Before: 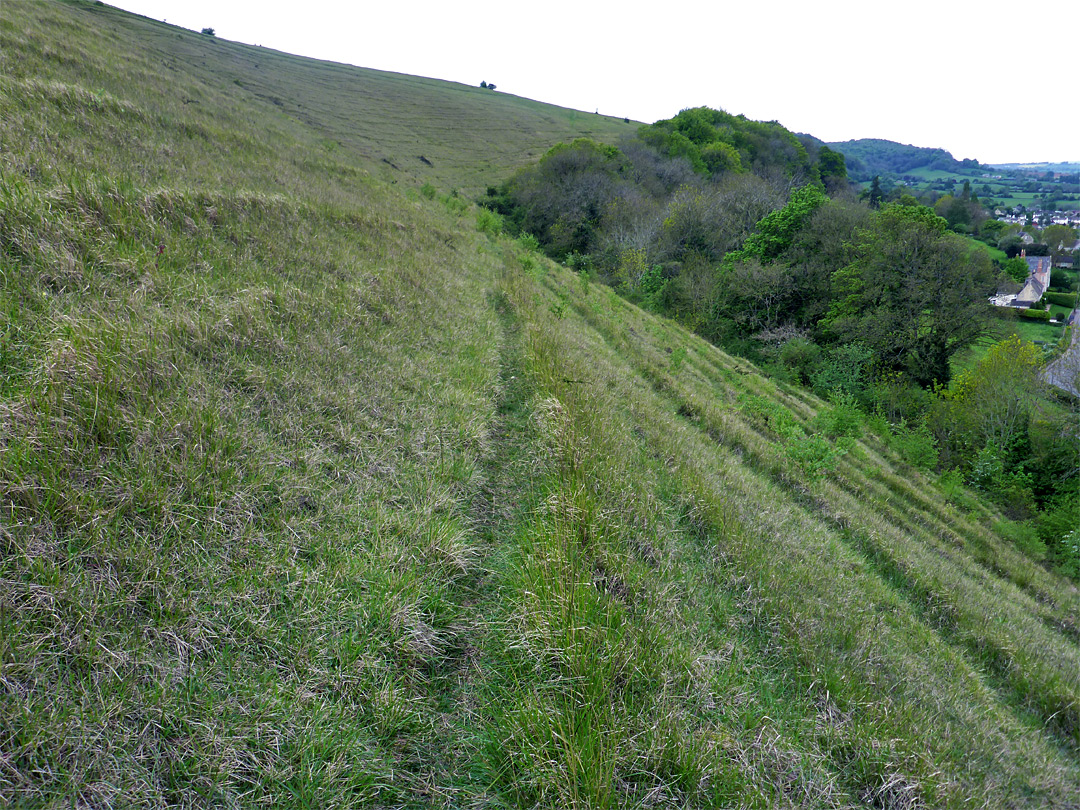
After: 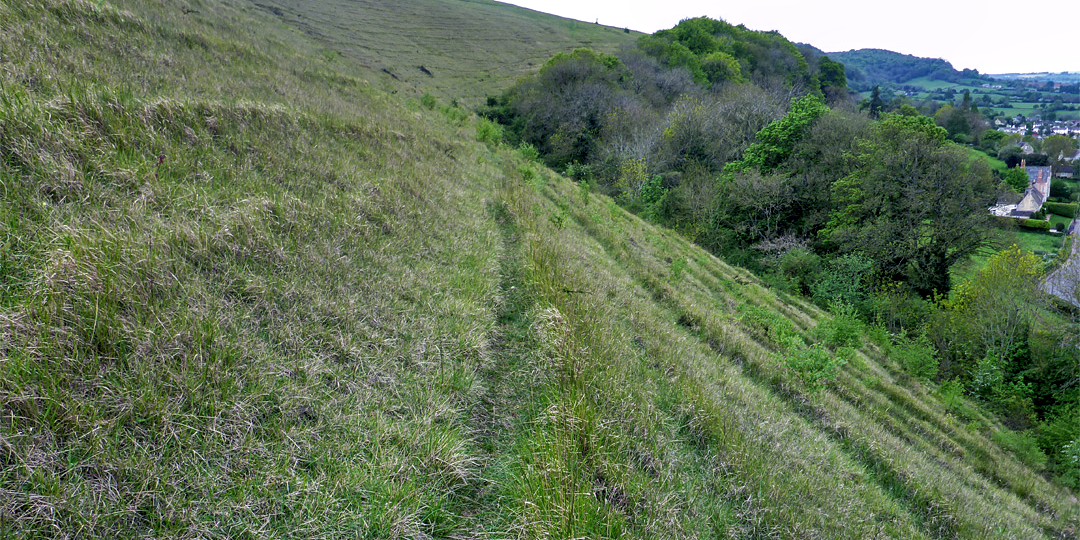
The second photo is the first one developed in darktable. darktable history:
shadows and highlights: shadows 32.83, highlights -47.7, soften with gaussian
white balance: red 1.009, blue 1.027
local contrast: on, module defaults
crop: top 11.166%, bottom 22.168%
